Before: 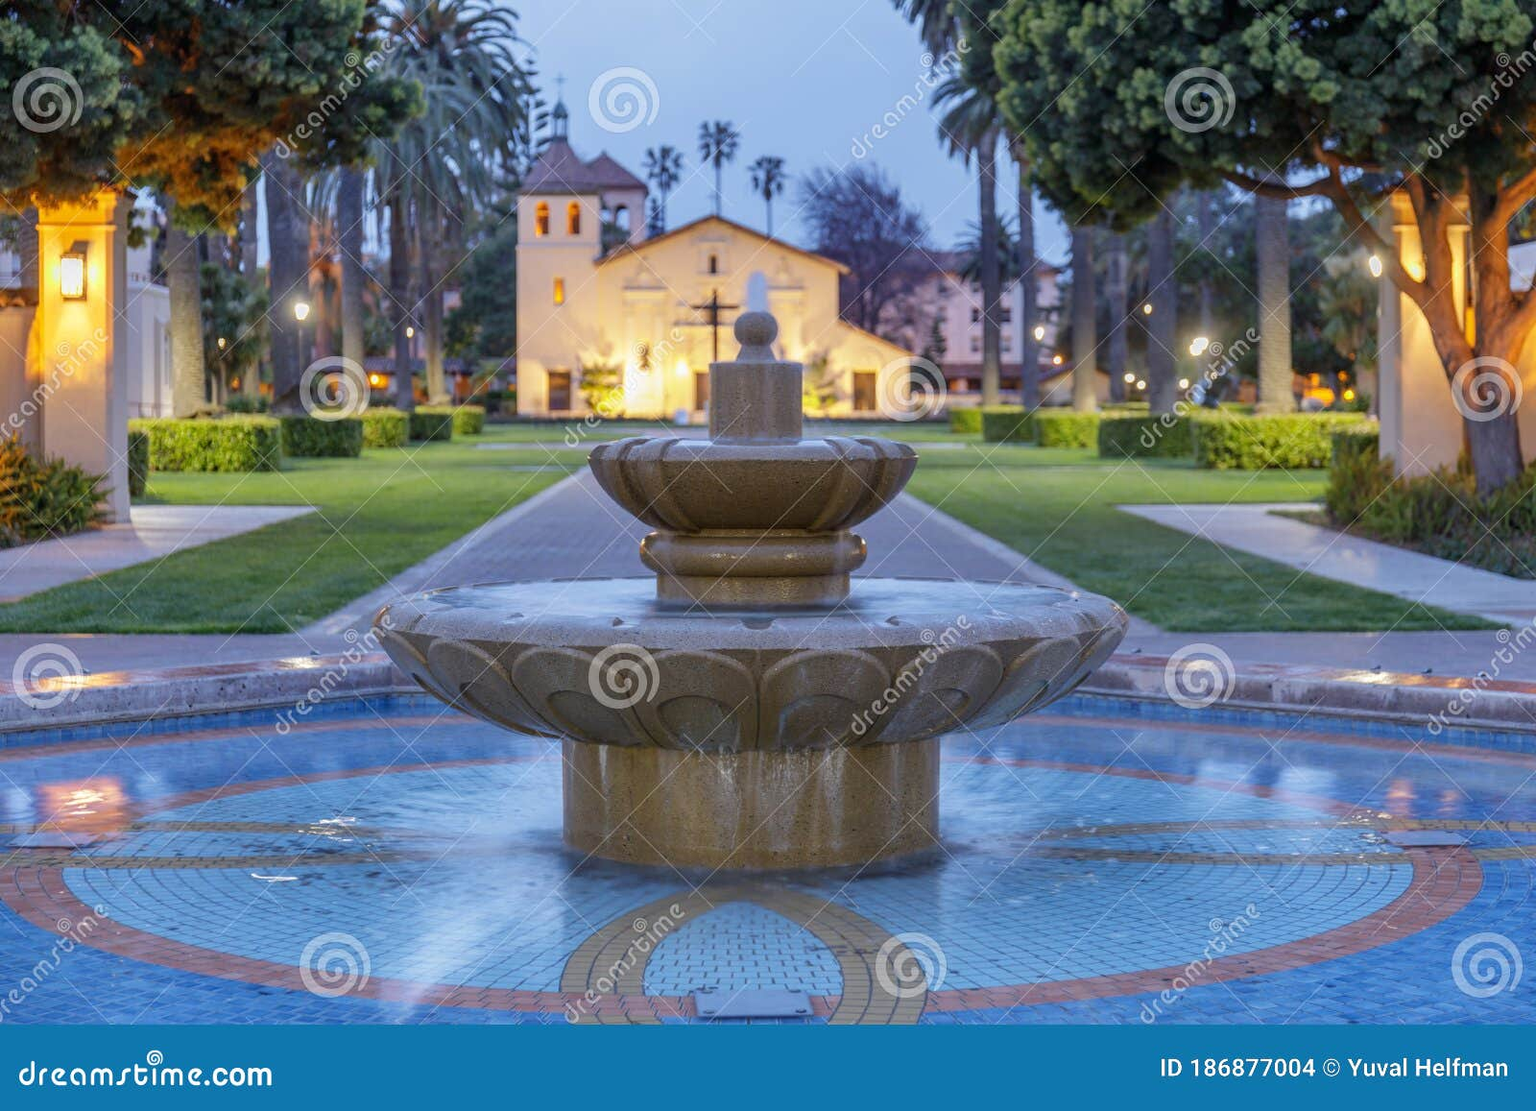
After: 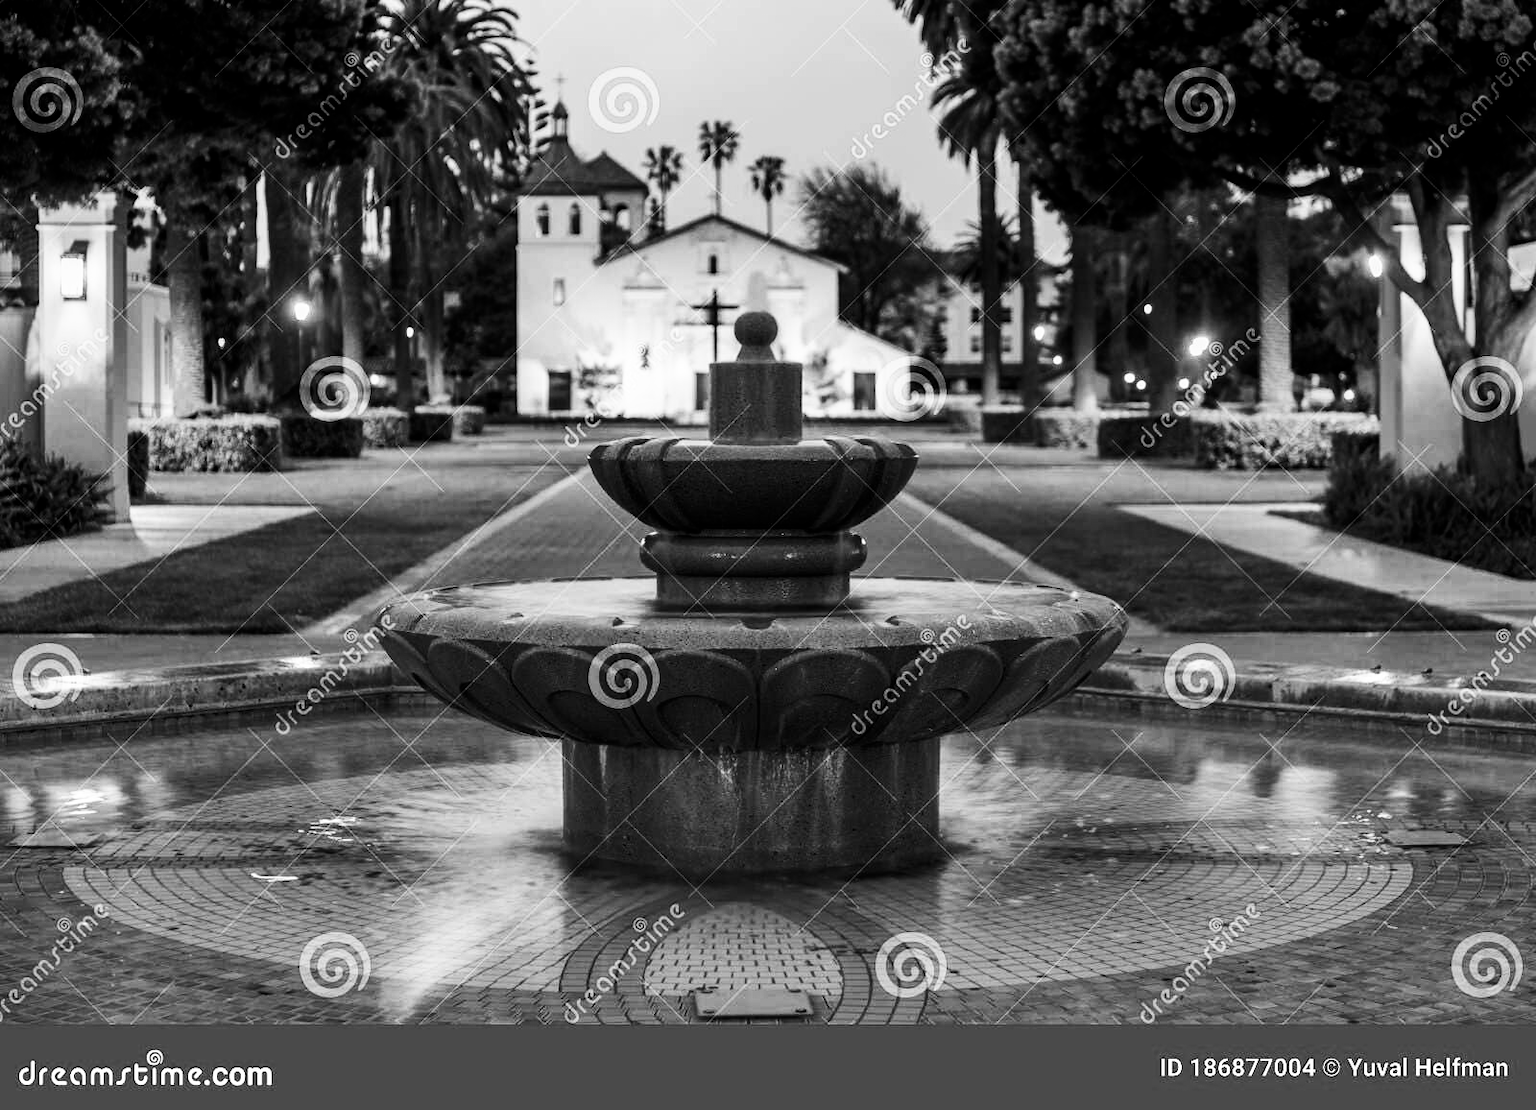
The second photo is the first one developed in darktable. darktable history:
base curve: curves: ch0 [(0, 0) (0.012, 0.01) (0.073, 0.168) (0.31, 0.711) (0.645, 0.957) (1, 1)], preserve colors none
contrast brightness saturation: contrast 0.02, brightness -1, saturation -1
color zones: curves: ch0 [(0.004, 0.306) (0.107, 0.448) (0.252, 0.656) (0.41, 0.398) (0.595, 0.515) (0.768, 0.628)]; ch1 [(0.07, 0.323) (0.151, 0.452) (0.252, 0.608) (0.346, 0.221) (0.463, 0.189) (0.61, 0.368) (0.735, 0.395) (0.921, 0.412)]; ch2 [(0, 0.476) (0.132, 0.512) (0.243, 0.512) (0.397, 0.48) (0.522, 0.376) (0.634, 0.536) (0.761, 0.46)]
